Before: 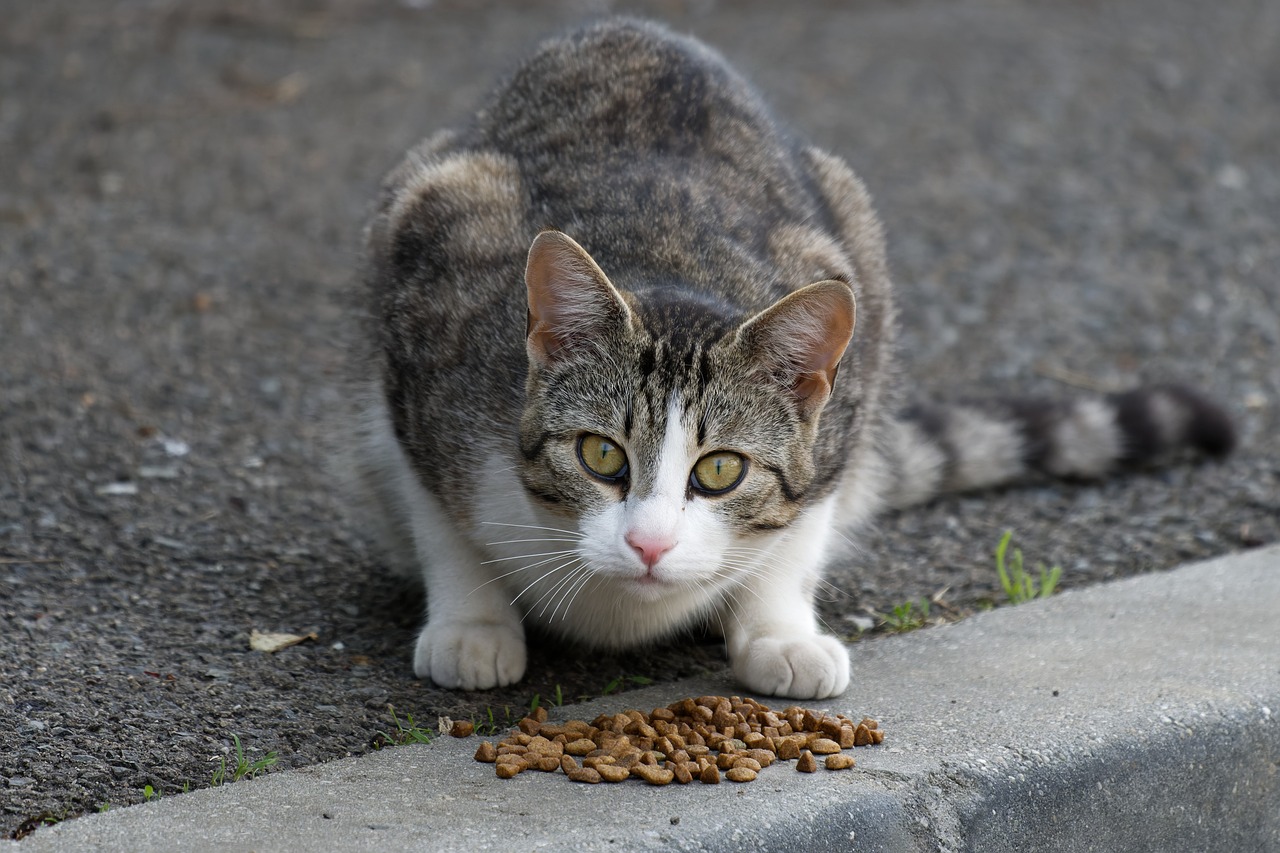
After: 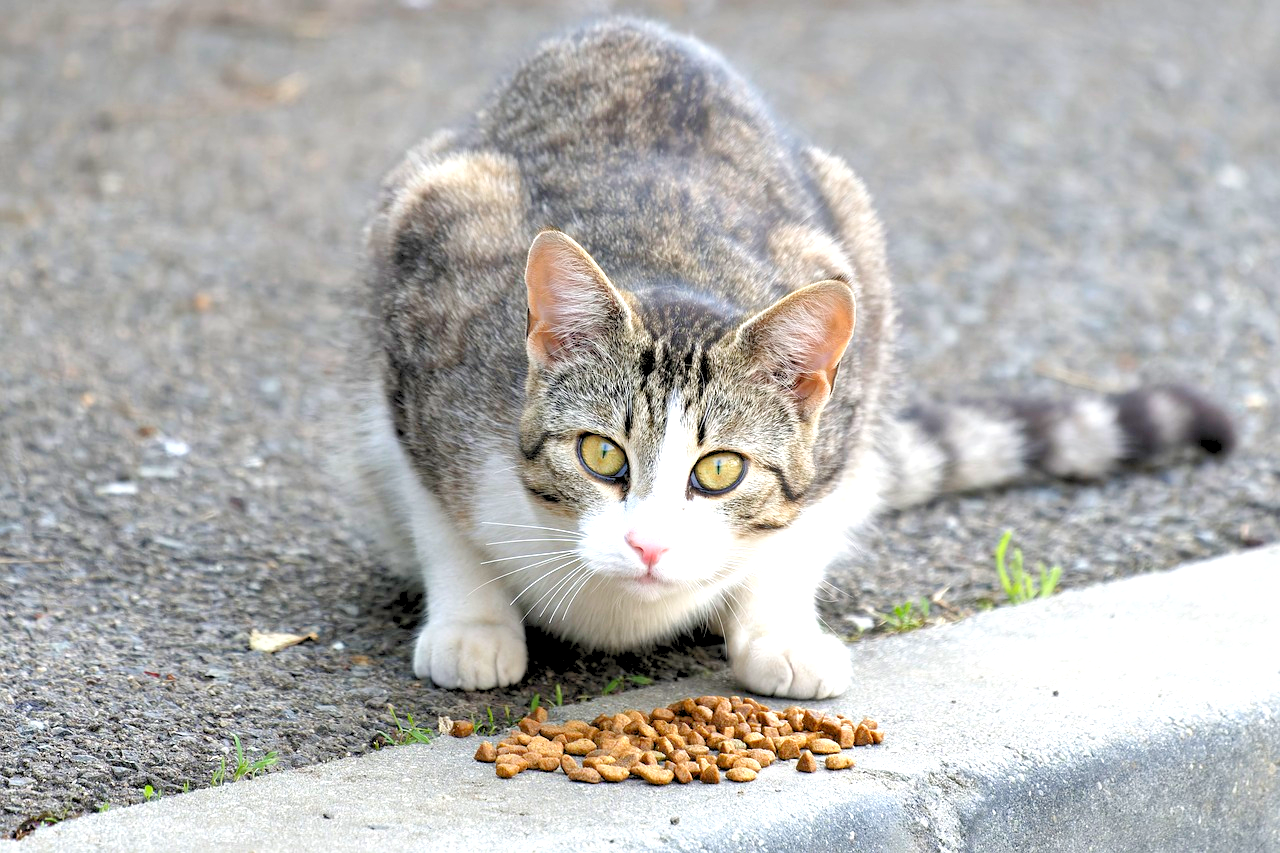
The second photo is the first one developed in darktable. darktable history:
exposure: exposure 1.236 EV, compensate highlight preservation false
levels: levels [0.072, 0.414, 0.976]
shadows and highlights: shadows 29.8, highlights -30.48, low approximation 0.01, soften with gaussian
